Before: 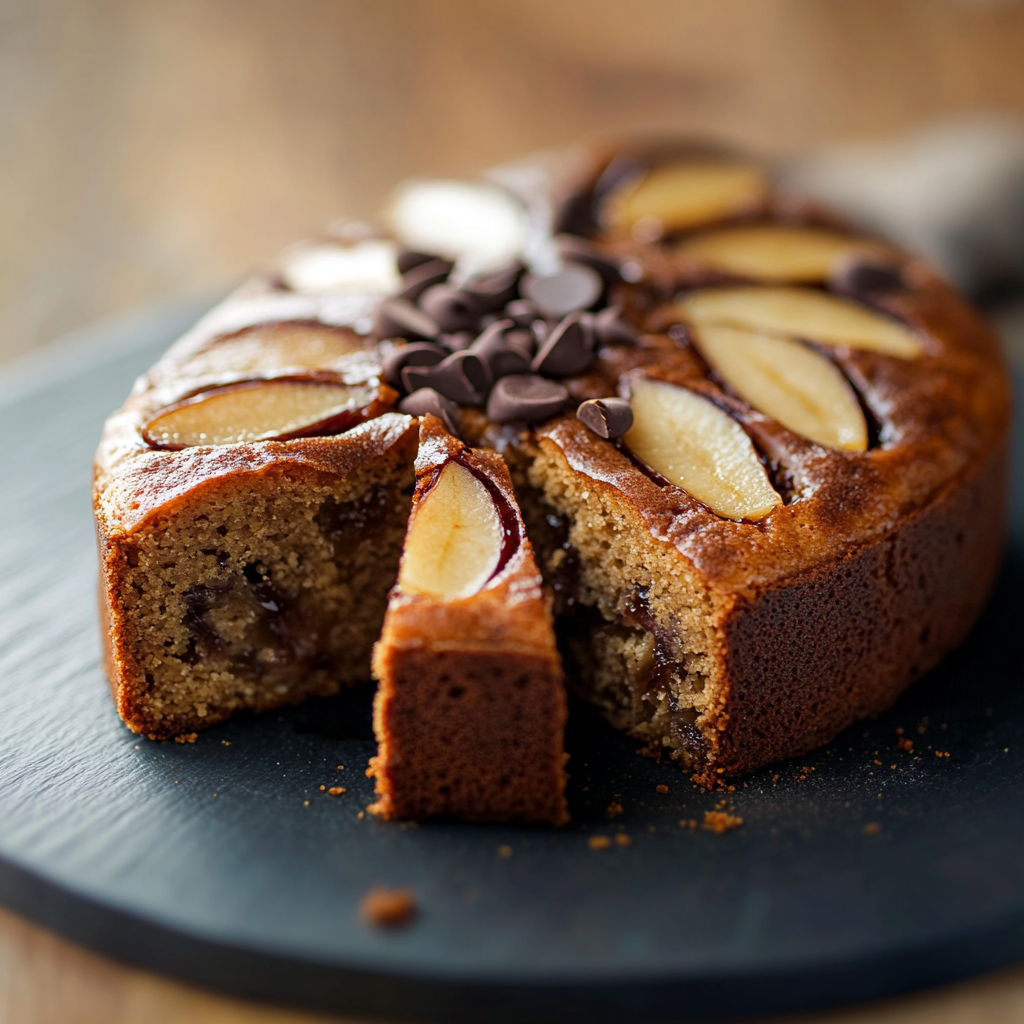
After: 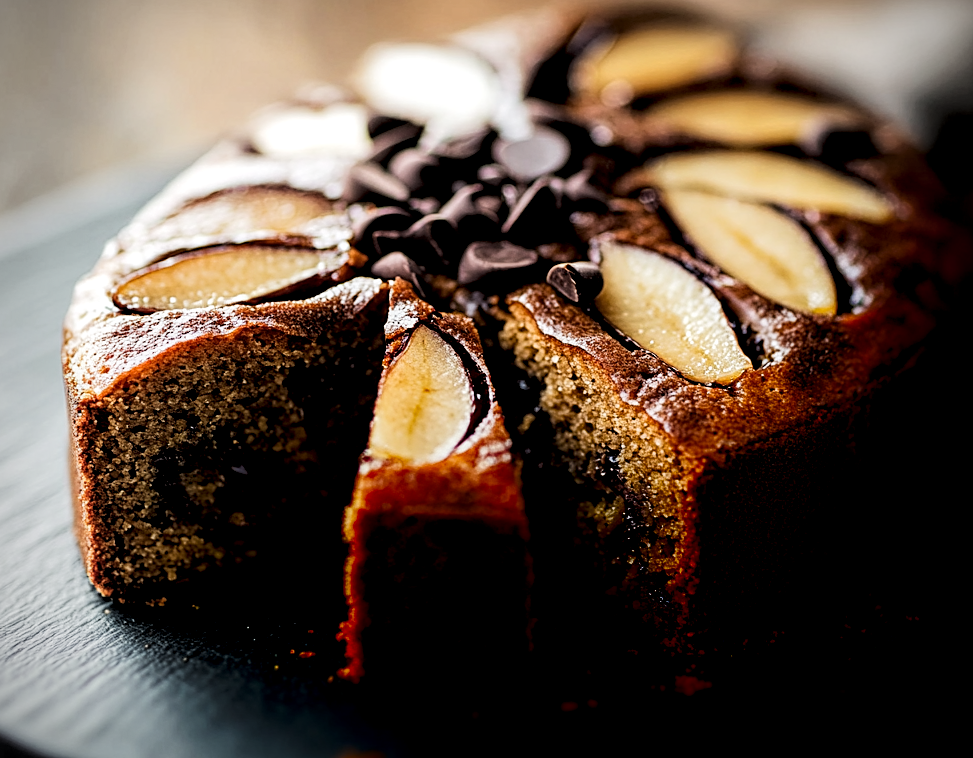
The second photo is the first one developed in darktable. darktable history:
filmic rgb: black relative exposure -5 EV, hardness 2.88, contrast 1.4, highlights saturation mix -30%
tone equalizer: -8 EV -0.417 EV, -7 EV -0.389 EV, -6 EV -0.333 EV, -5 EV -0.222 EV, -3 EV 0.222 EV, -2 EV 0.333 EV, -1 EV 0.389 EV, +0 EV 0.417 EV, edges refinement/feathering 500, mask exposure compensation -1.57 EV, preserve details no
vignetting: unbound false
sharpen: on, module defaults
shadows and highlights: shadows -88.03, highlights -35.45, shadows color adjustment 99.15%, highlights color adjustment 0%, soften with gaussian
crop and rotate: left 2.991%, top 13.302%, right 1.981%, bottom 12.636%
local contrast: highlights 100%, shadows 100%, detail 200%, midtone range 0.2
